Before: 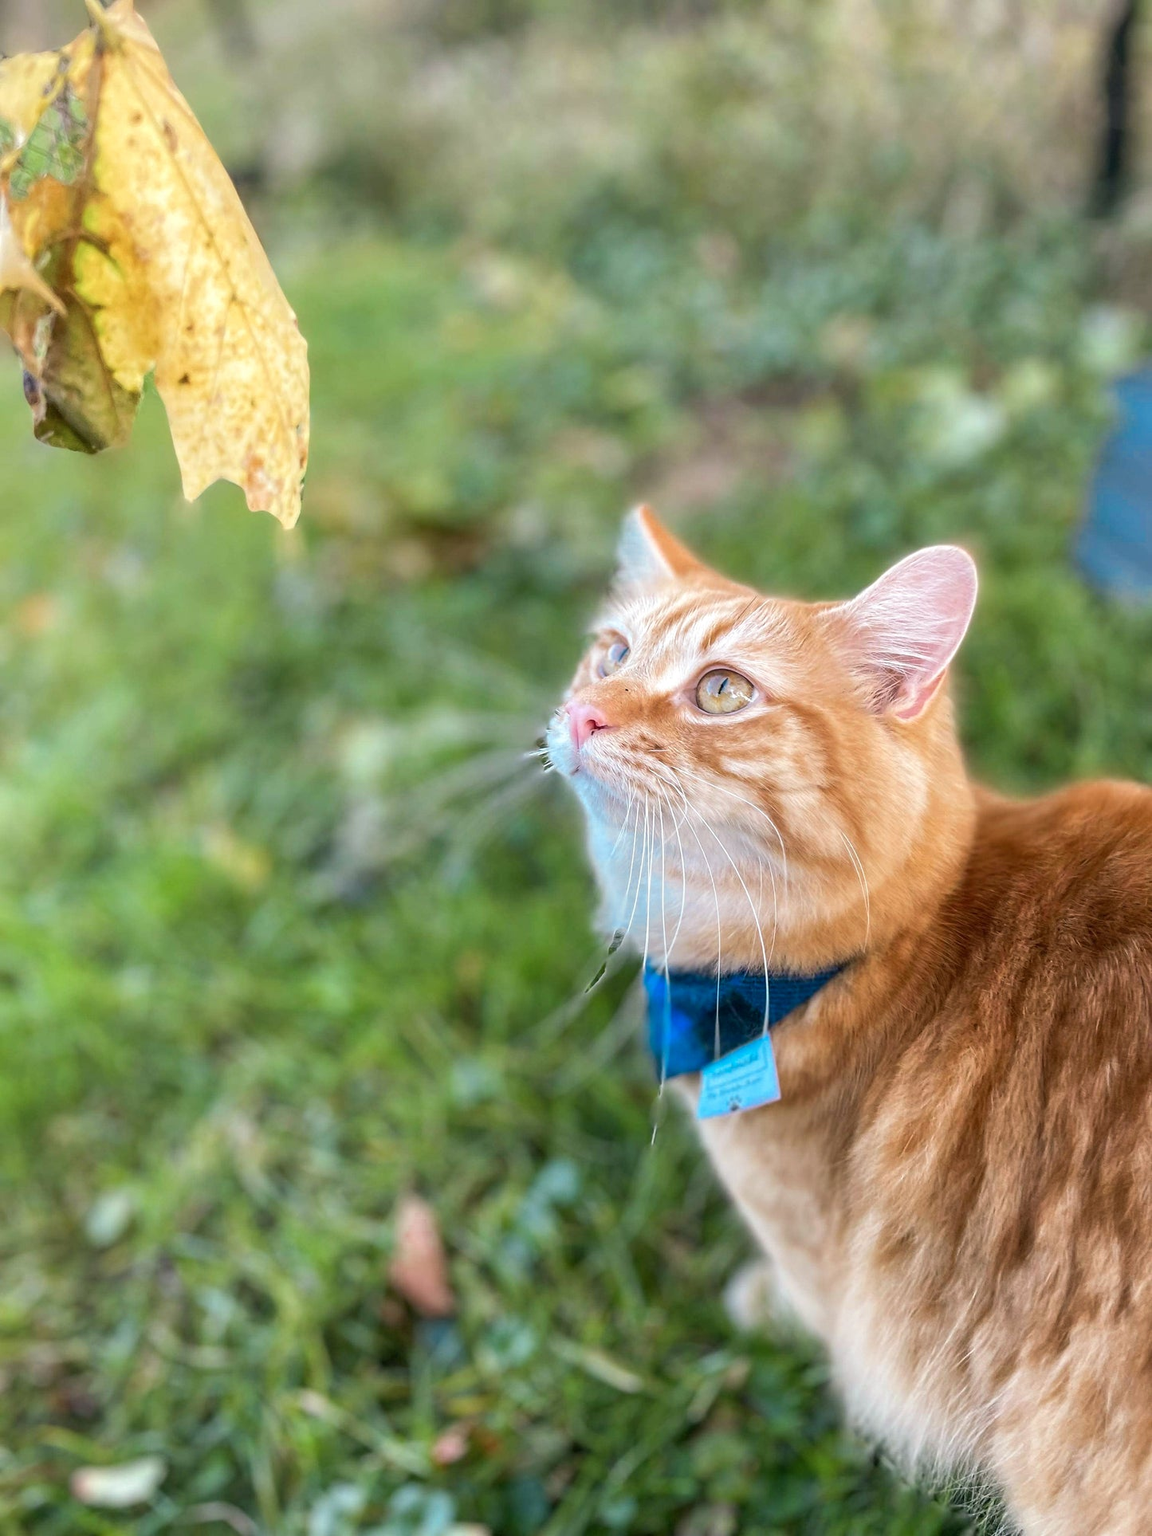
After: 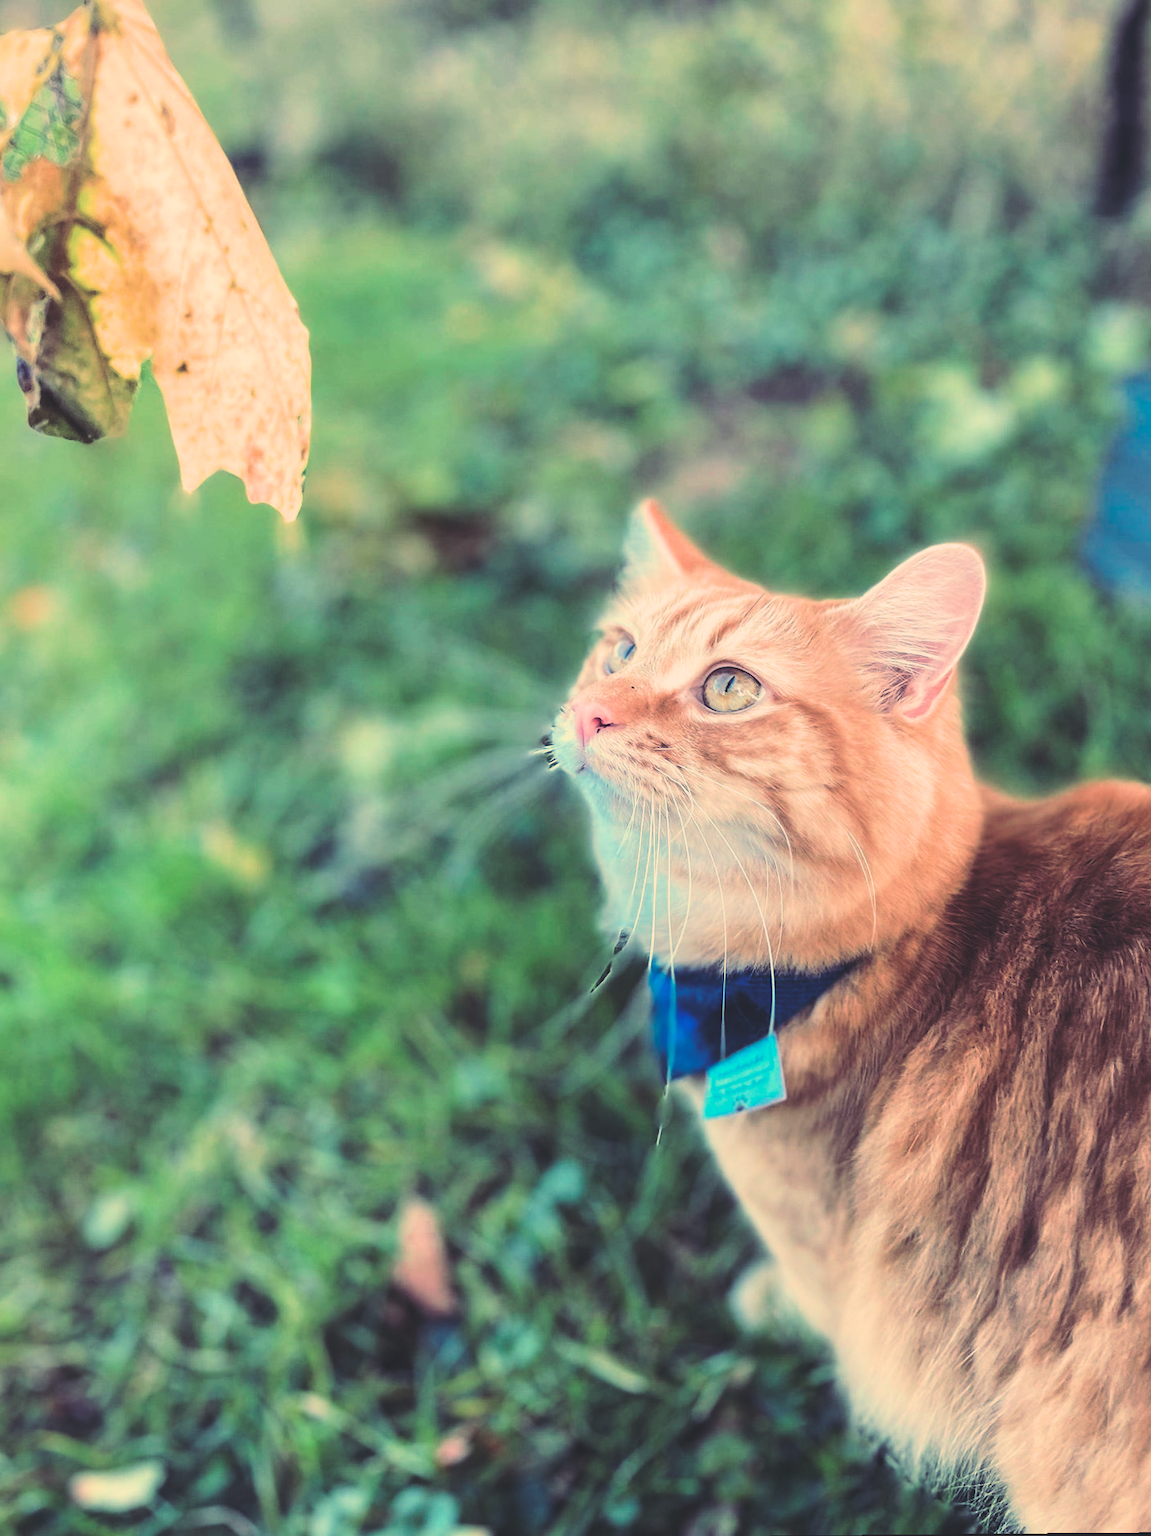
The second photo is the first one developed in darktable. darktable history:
white balance: red 1.123, blue 0.83
filmic rgb: black relative exposure -7.65 EV, white relative exposure 4.56 EV, hardness 3.61
rotate and perspective: rotation 0.174°, lens shift (vertical) 0.013, lens shift (horizontal) 0.019, shear 0.001, automatic cropping original format, crop left 0.007, crop right 0.991, crop top 0.016, crop bottom 0.997
rgb curve: curves: ch0 [(0, 0.186) (0.314, 0.284) (0.576, 0.466) (0.805, 0.691) (0.936, 0.886)]; ch1 [(0, 0.186) (0.314, 0.284) (0.581, 0.534) (0.771, 0.746) (0.936, 0.958)]; ch2 [(0, 0.216) (0.275, 0.39) (1, 1)], mode RGB, independent channels, compensate middle gray true, preserve colors none
tone equalizer: -8 EV -0.75 EV, -7 EV -0.7 EV, -6 EV -0.6 EV, -5 EV -0.4 EV, -3 EV 0.4 EV, -2 EV 0.6 EV, -1 EV 0.7 EV, +0 EV 0.75 EV, edges refinement/feathering 500, mask exposure compensation -1.57 EV, preserve details no
